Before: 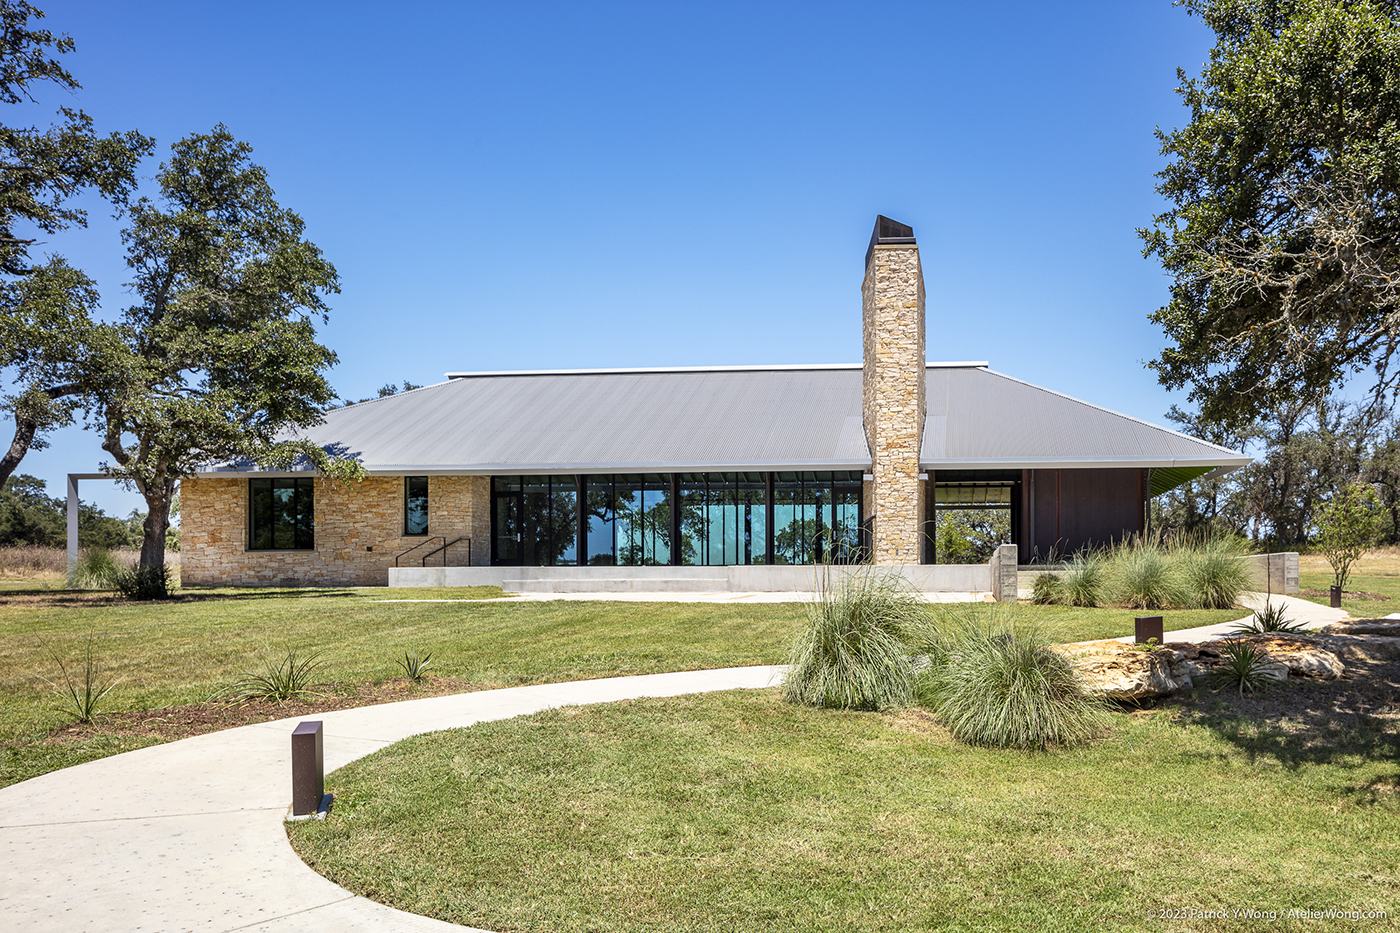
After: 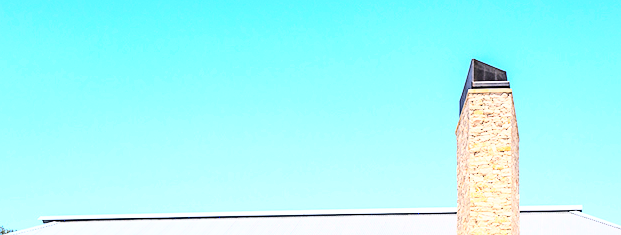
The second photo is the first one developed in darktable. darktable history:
sharpen: amount 0.204
exposure: exposure 0.345 EV, compensate highlight preservation false
crop: left 29.048%, top 16.795%, right 26.589%, bottom 57.949%
base curve: curves: ch0 [(0, 0.003) (0.001, 0.002) (0.006, 0.004) (0.02, 0.022) (0.048, 0.086) (0.094, 0.234) (0.162, 0.431) (0.258, 0.629) (0.385, 0.8) (0.548, 0.918) (0.751, 0.988) (1, 1)]
contrast brightness saturation: contrast 0.046, brightness 0.059, saturation 0.01
